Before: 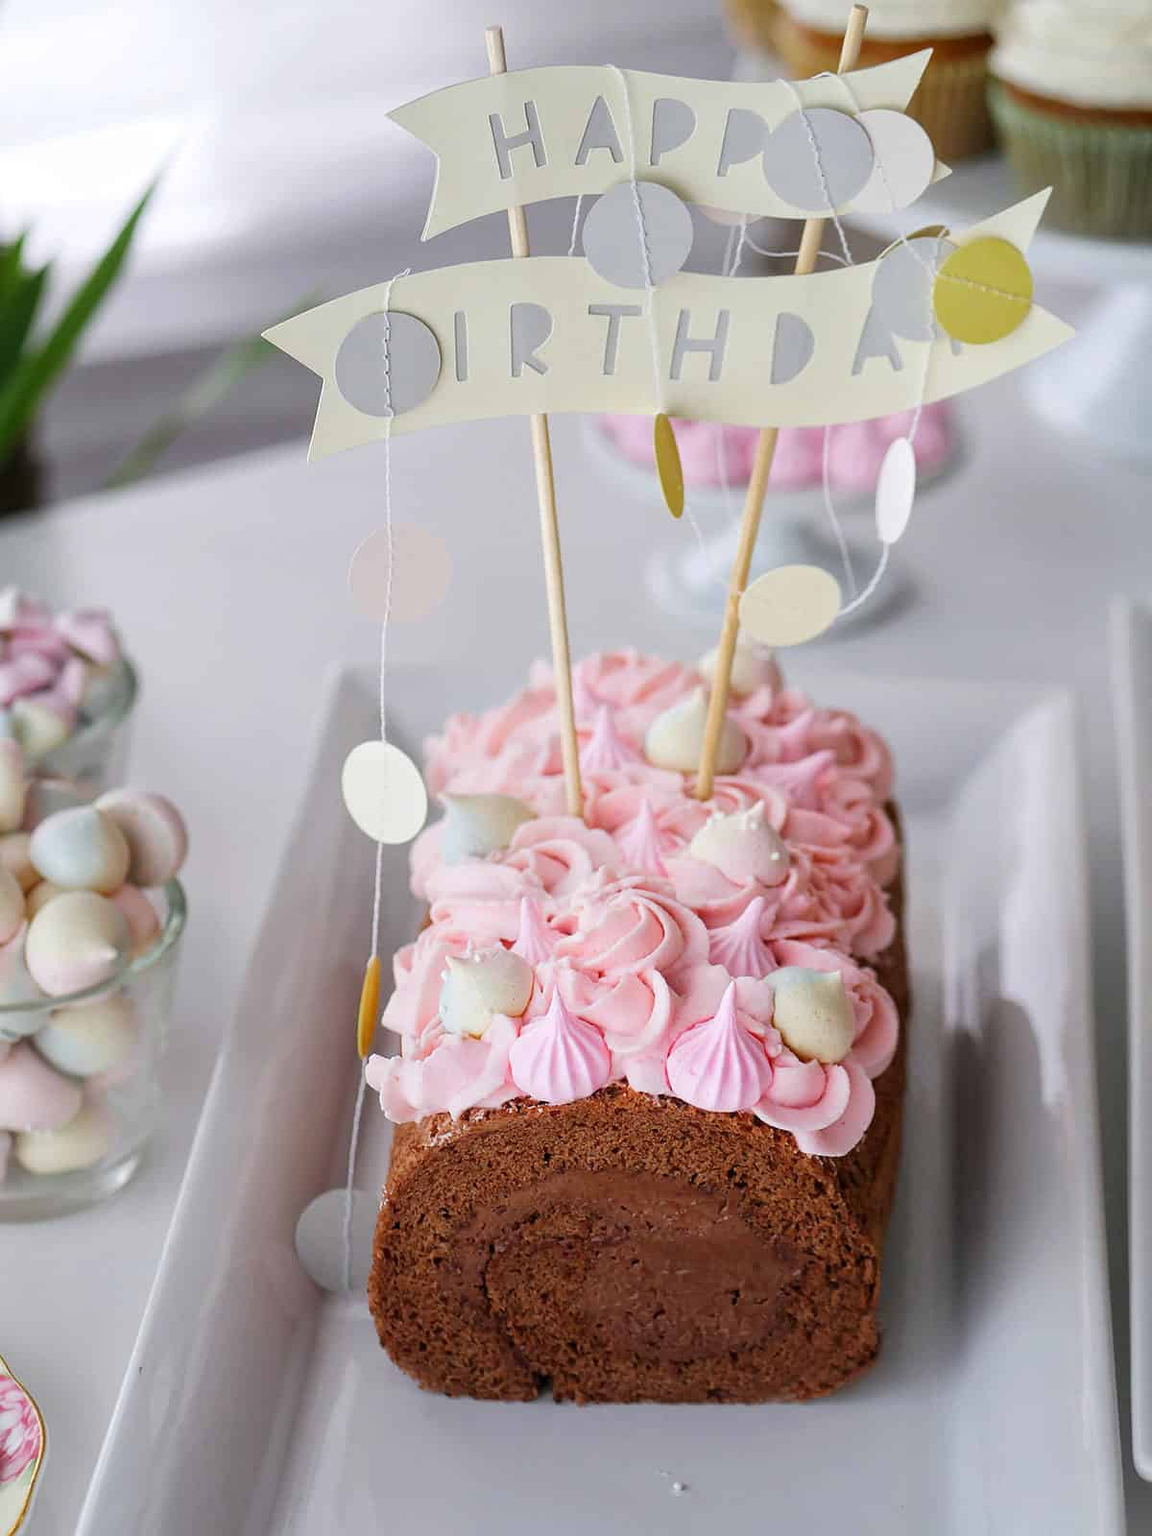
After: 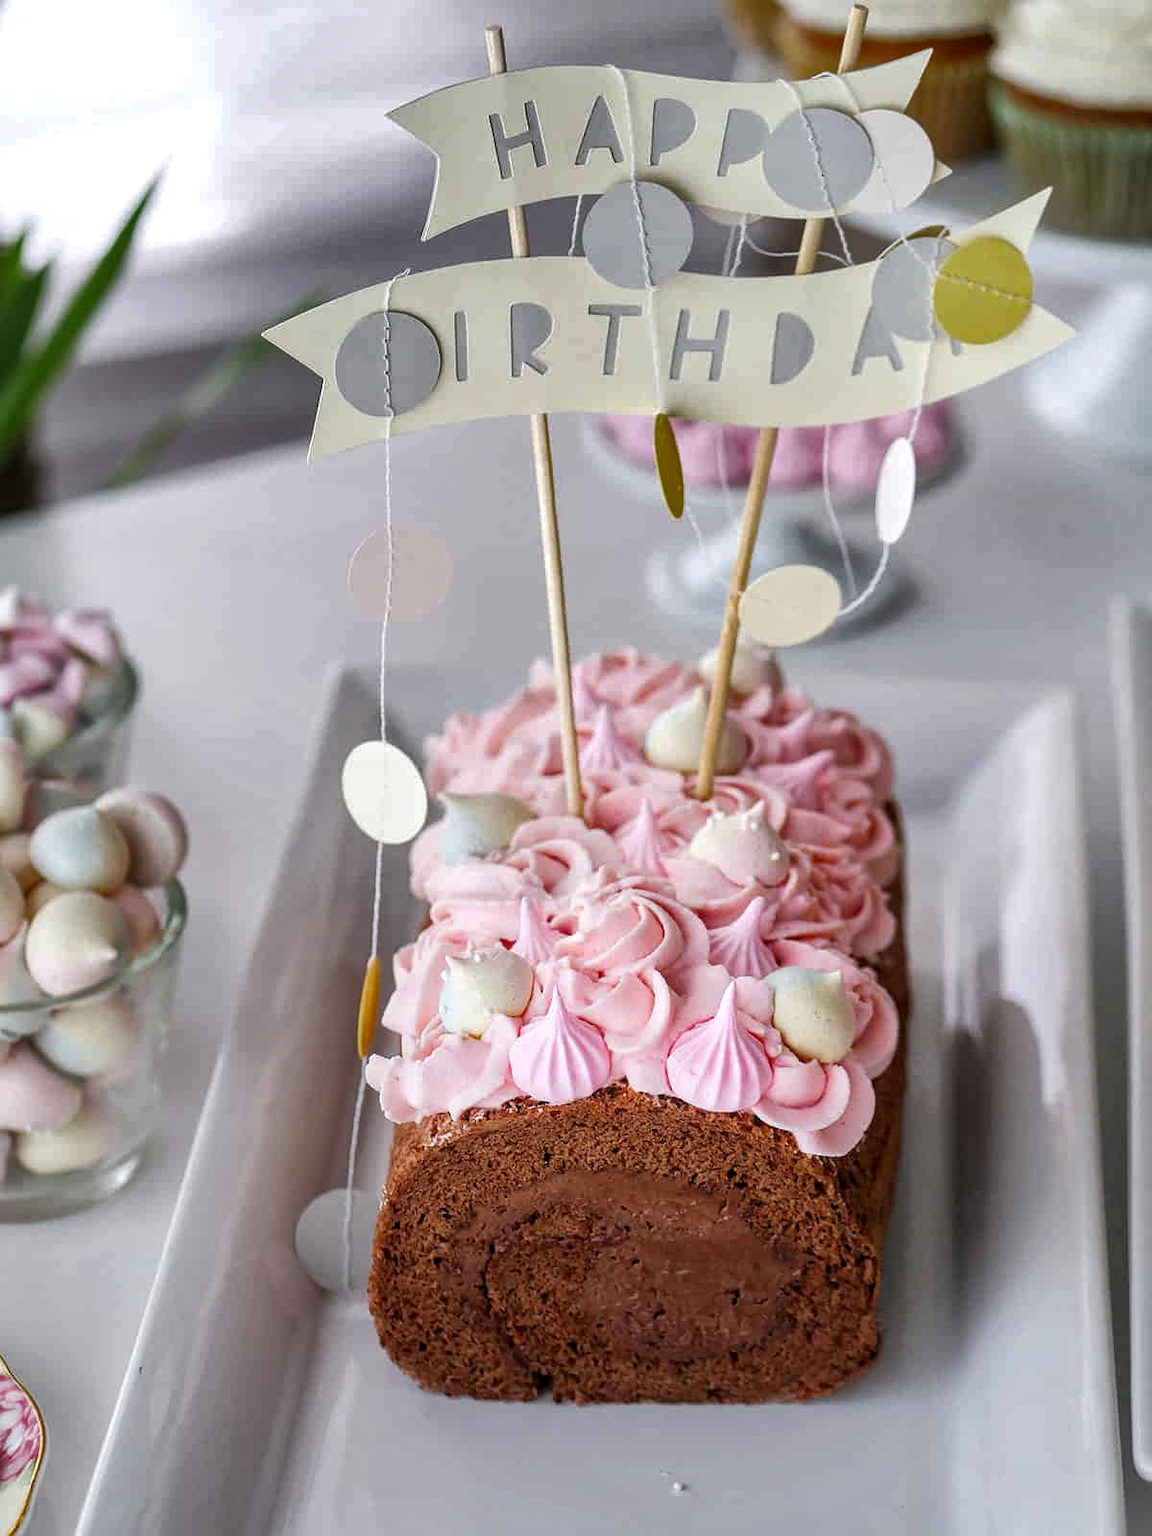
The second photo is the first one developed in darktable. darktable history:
local contrast: on, module defaults
shadows and highlights: radius 171.16, shadows 27, white point adjustment 3.13, highlights -67.95, soften with gaussian
